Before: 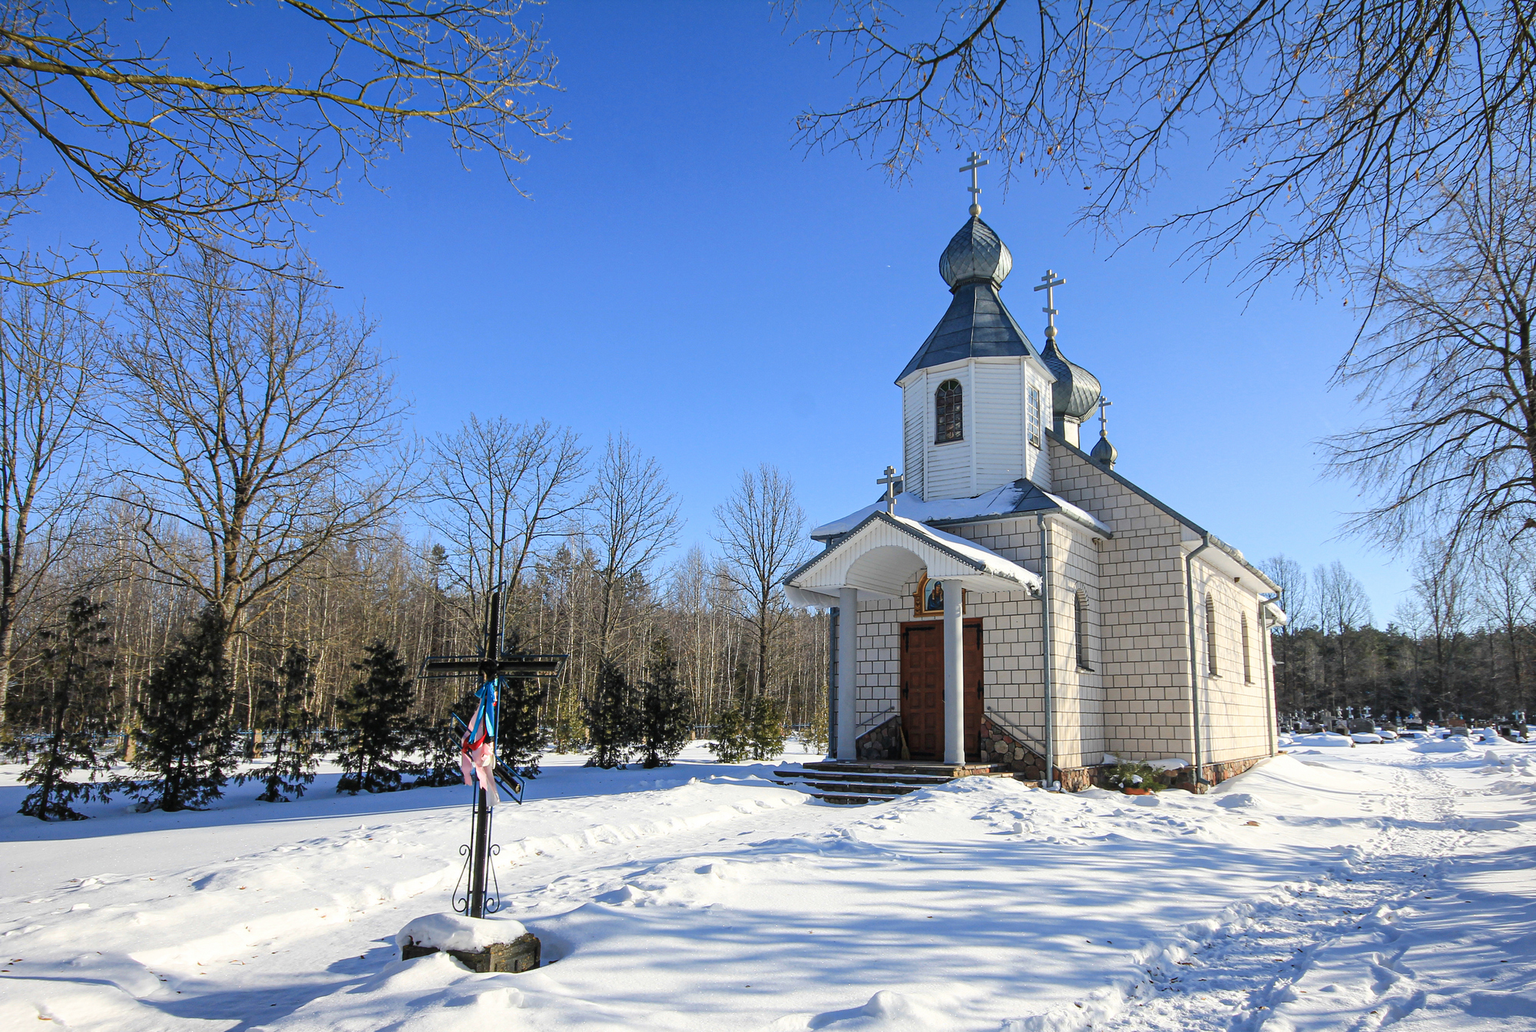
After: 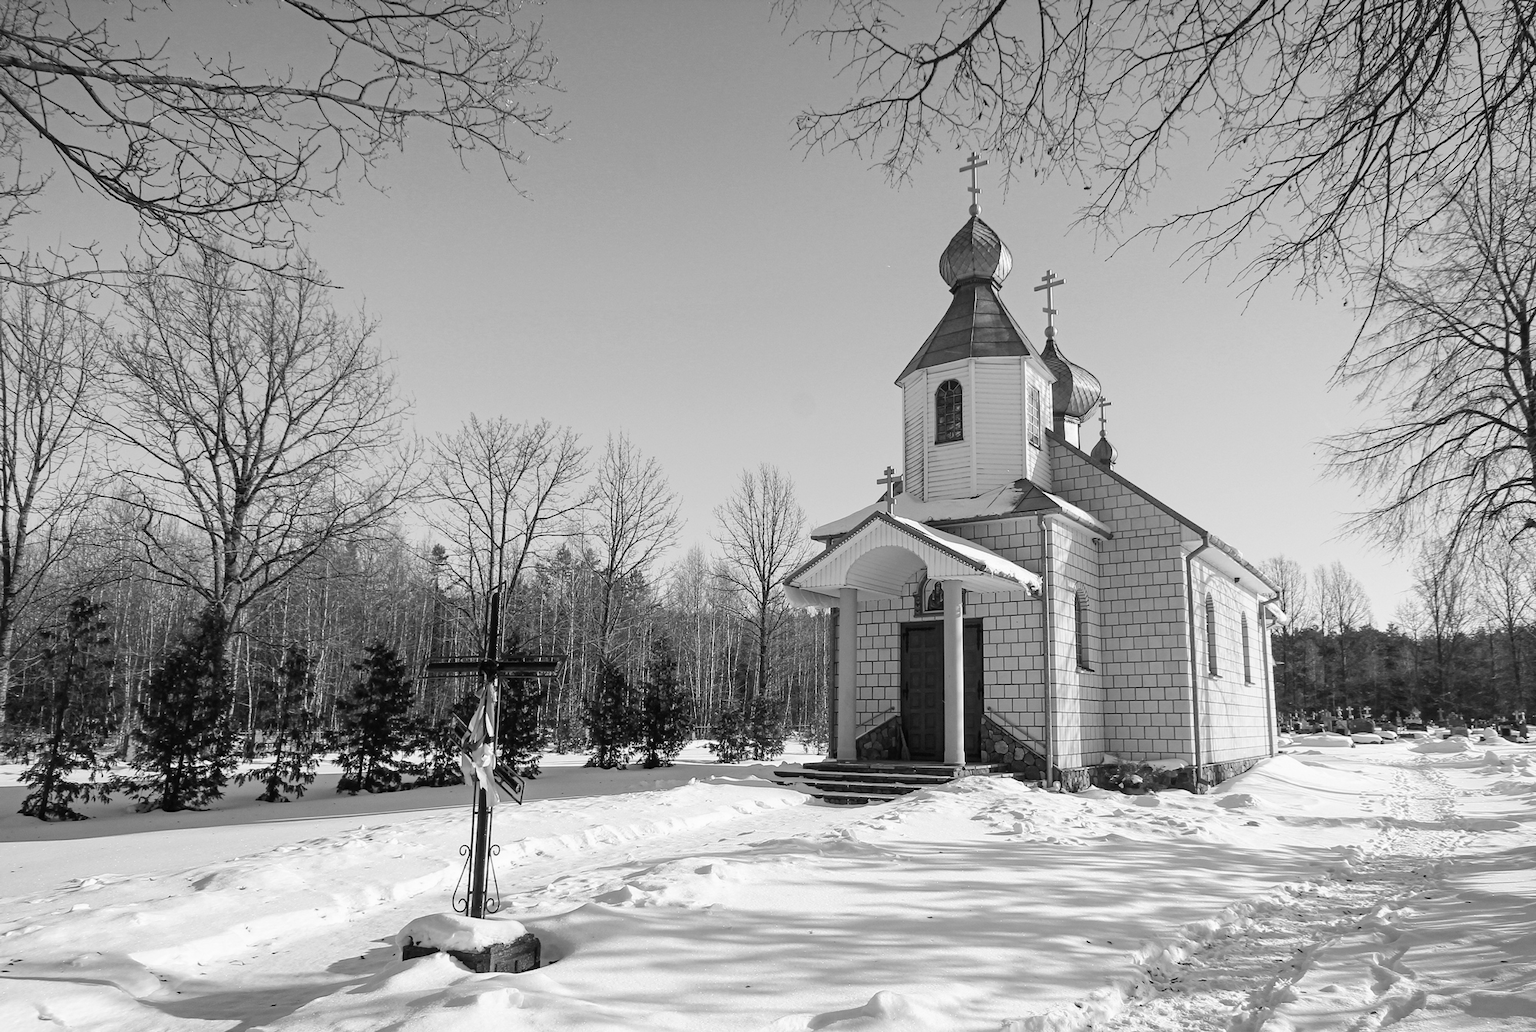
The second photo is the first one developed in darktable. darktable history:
color calibration: output gray [0.23, 0.37, 0.4, 0], illuminant as shot in camera, x 0.358, y 0.373, temperature 4628.91 K, saturation algorithm version 1 (2020)
